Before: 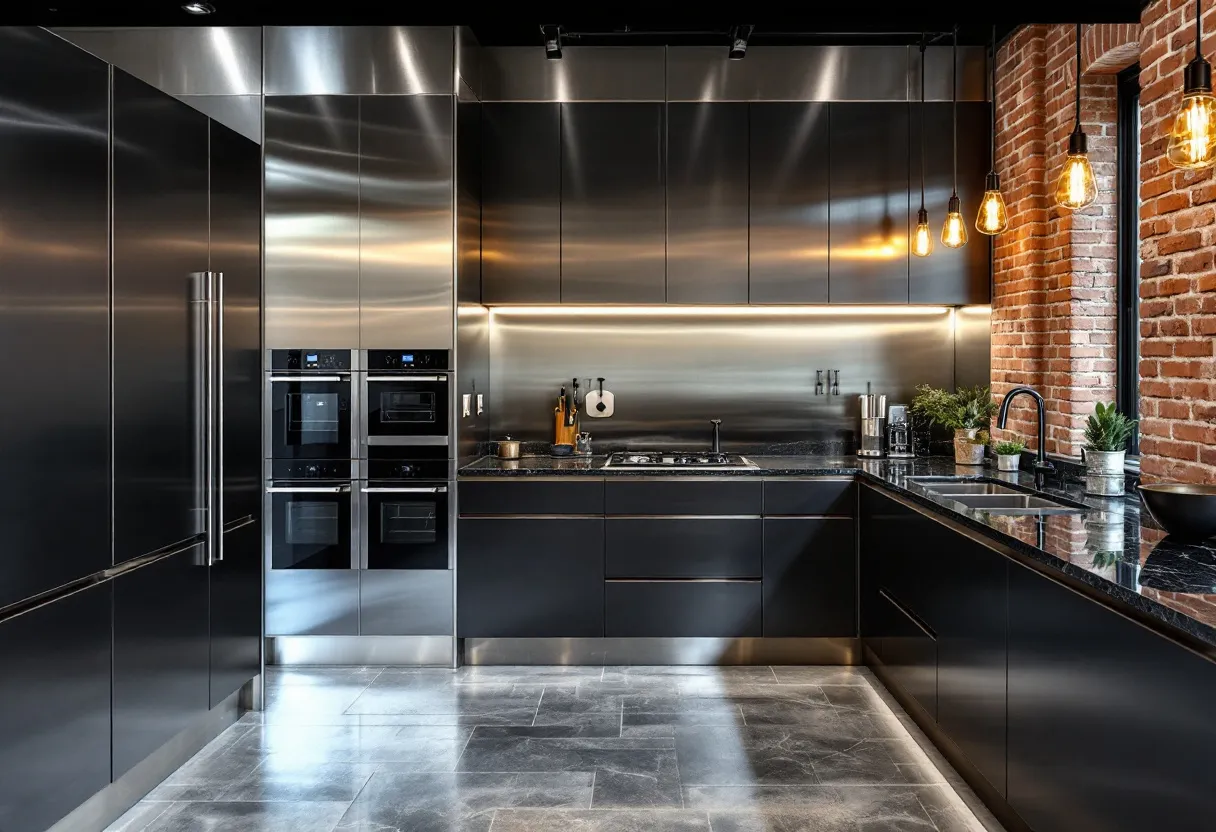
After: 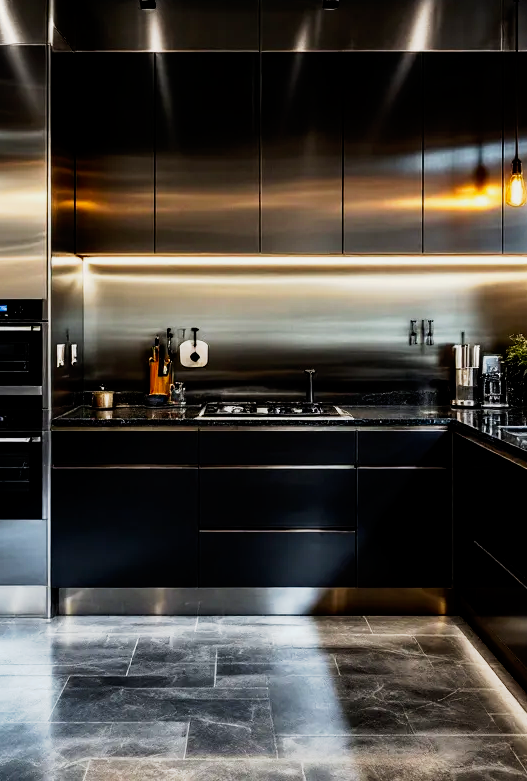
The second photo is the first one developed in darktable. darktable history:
exposure: black level correction 0.001, exposure -0.2 EV, compensate highlight preservation false
tone curve: curves: ch0 [(0, 0) (0.003, 0.001) (0.011, 0.001) (0.025, 0.001) (0.044, 0.001) (0.069, 0.003) (0.1, 0.007) (0.136, 0.013) (0.177, 0.032) (0.224, 0.083) (0.277, 0.157) (0.335, 0.237) (0.399, 0.334) (0.468, 0.446) (0.543, 0.562) (0.623, 0.683) (0.709, 0.801) (0.801, 0.869) (0.898, 0.918) (1, 1)], preserve colors none
crop: left 33.452%, top 6.025%, right 23.155%
